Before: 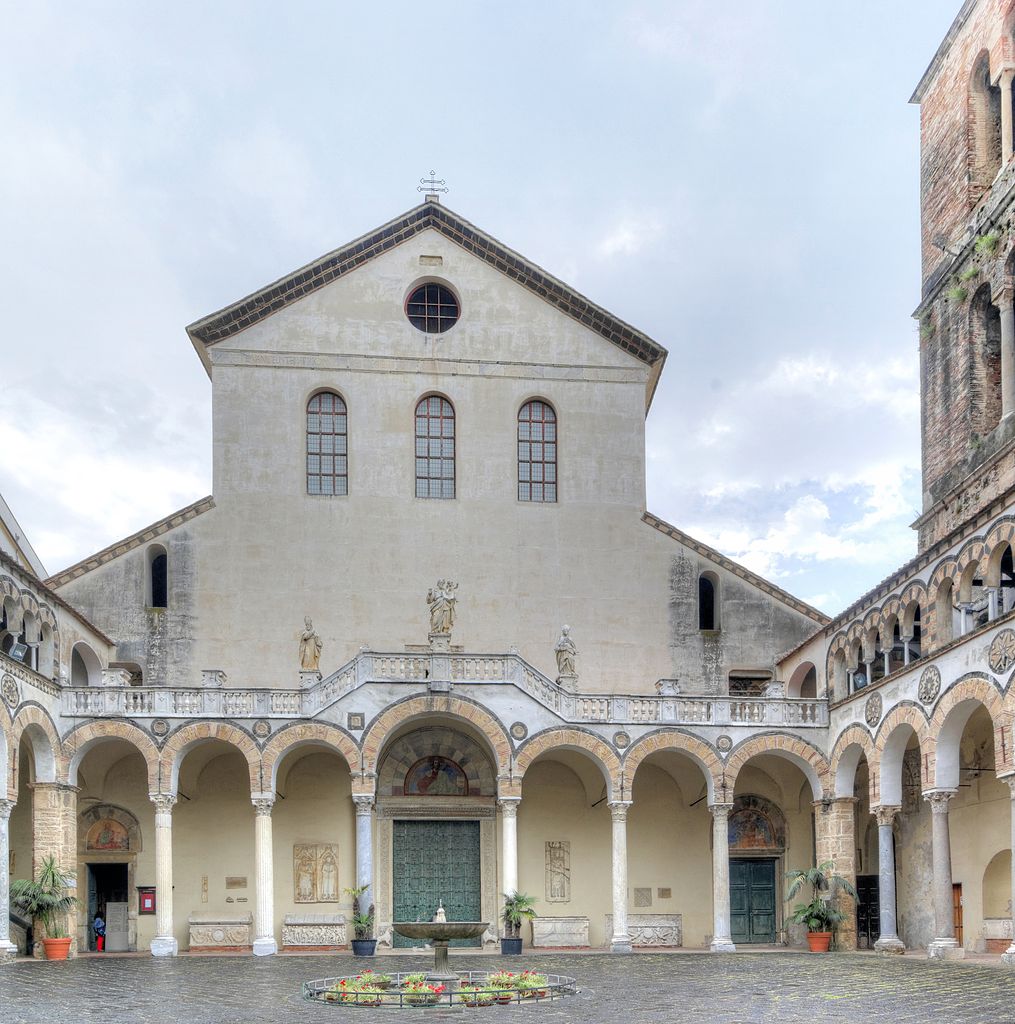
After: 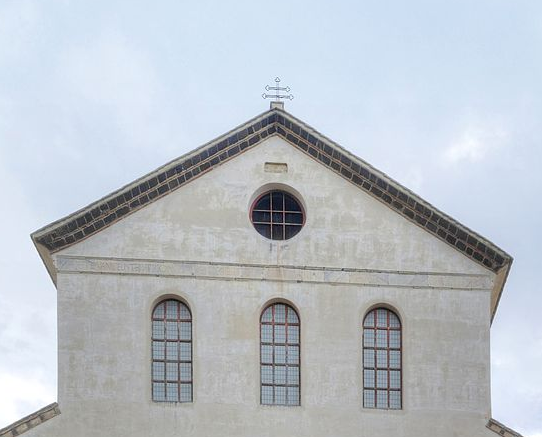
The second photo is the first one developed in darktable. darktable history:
crop: left 15.35%, top 9.146%, right 31.153%, bottom 48.126%
